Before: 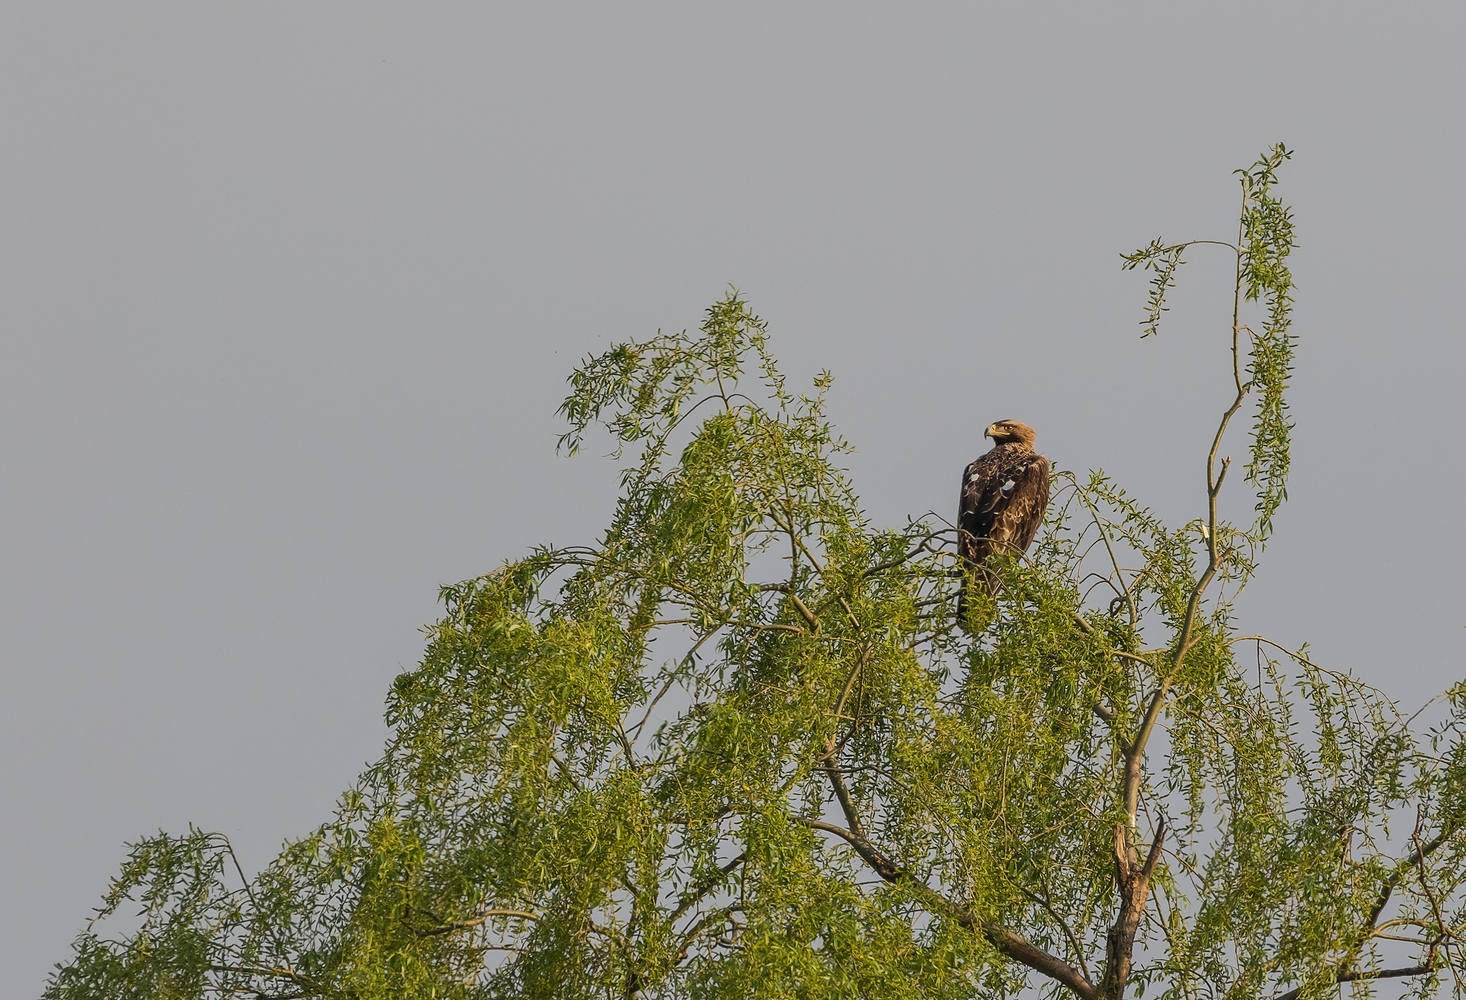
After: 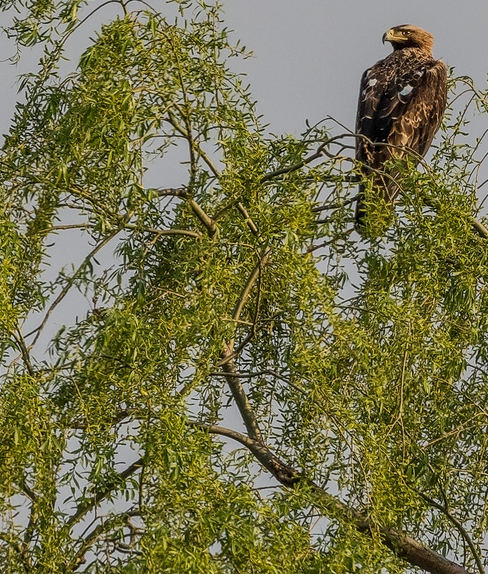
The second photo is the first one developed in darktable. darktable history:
crop: left 41.08%, top 39.554%, right 25.599%, bottom 2.949%
local contrast: detail 130%
